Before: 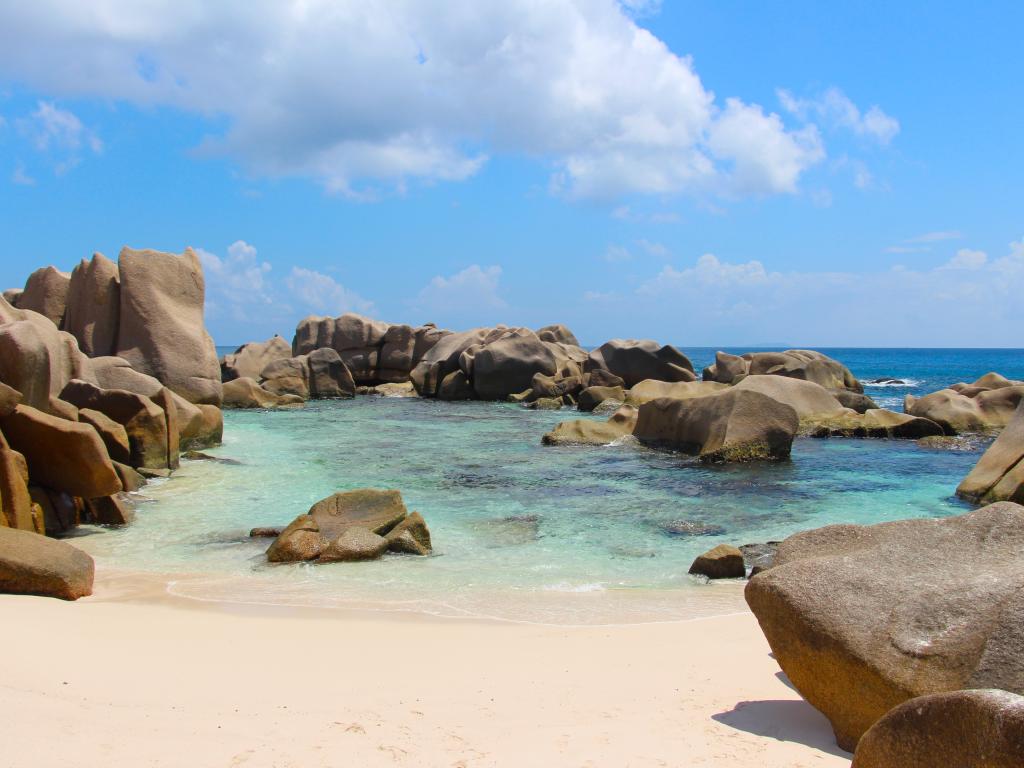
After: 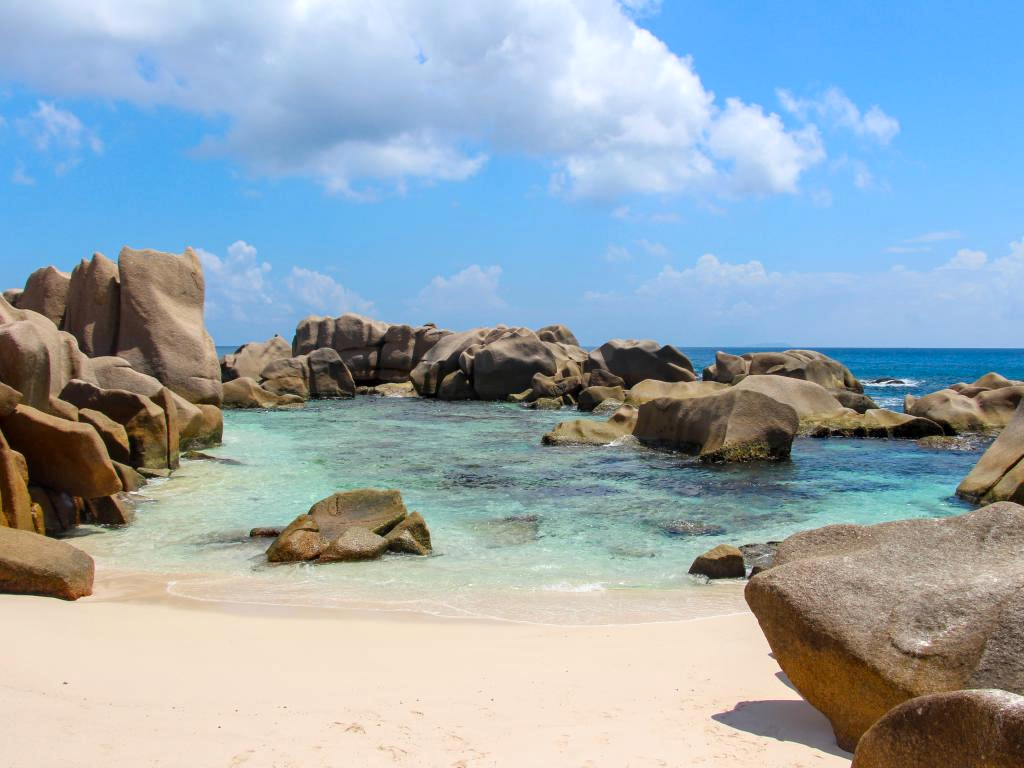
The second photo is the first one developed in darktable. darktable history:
levels: levels [0, 0.492, 0.984]
local contrast: on, module defaults
